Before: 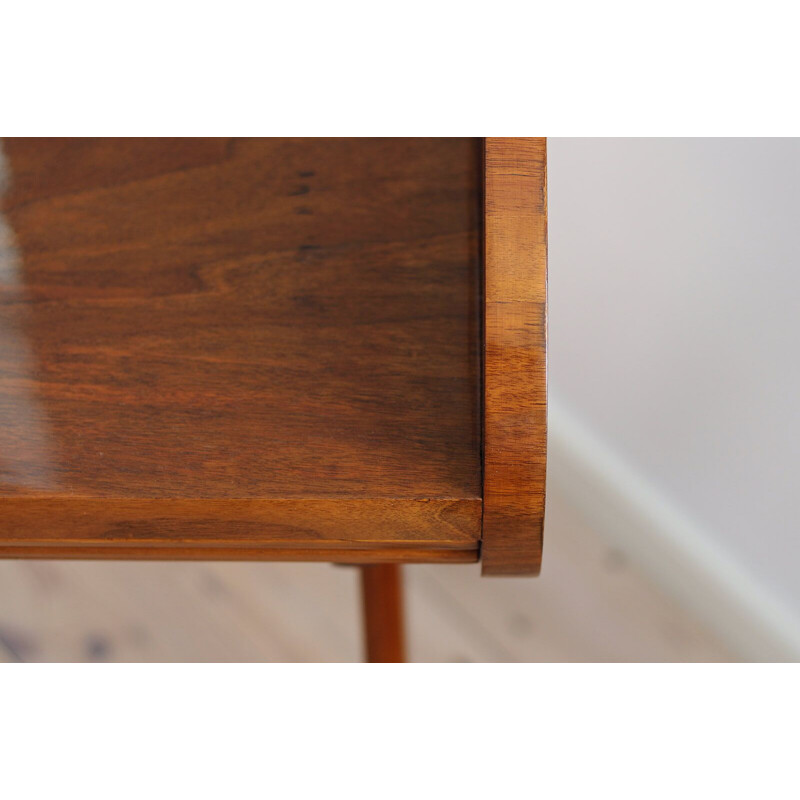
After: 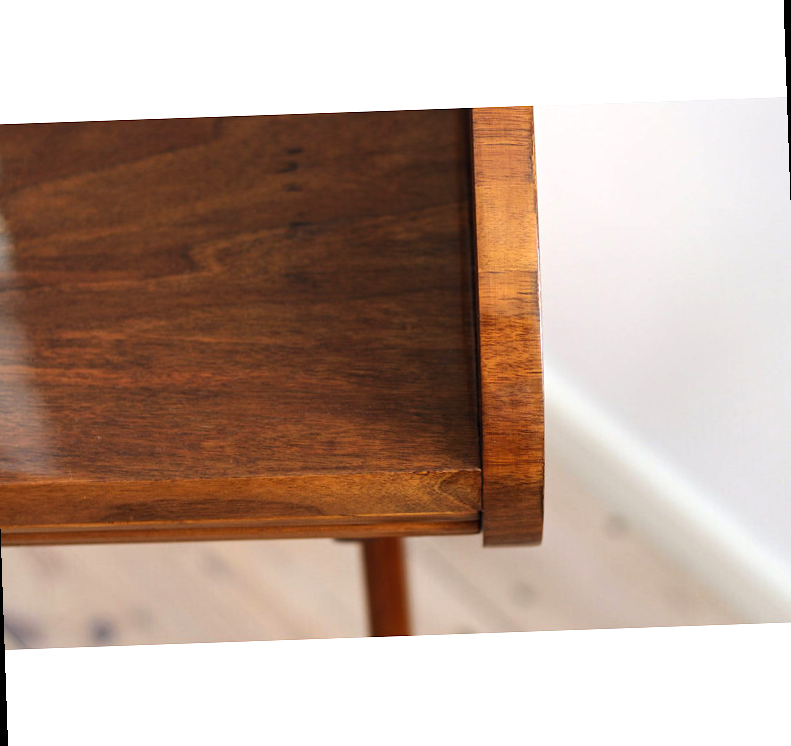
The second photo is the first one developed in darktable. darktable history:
rotate and perspective: rotation -2°, crop left 0.022, crop right 0.978, crop top 0.049, crop bottom 0.951
tone equalizer: -8 EV -0.75 EV, -7 EV -0.7 EV, -6 EV -0.6 EV, -5 EV -0.4 EV, -3 EV 0.4 EV, -2 EV 0.6 EV, -1 EV 0.7 EV, +0 EV 0.75 EV, edges refinement/feathering 500, mask exposure compensation -1.57 EV, preserve details no
